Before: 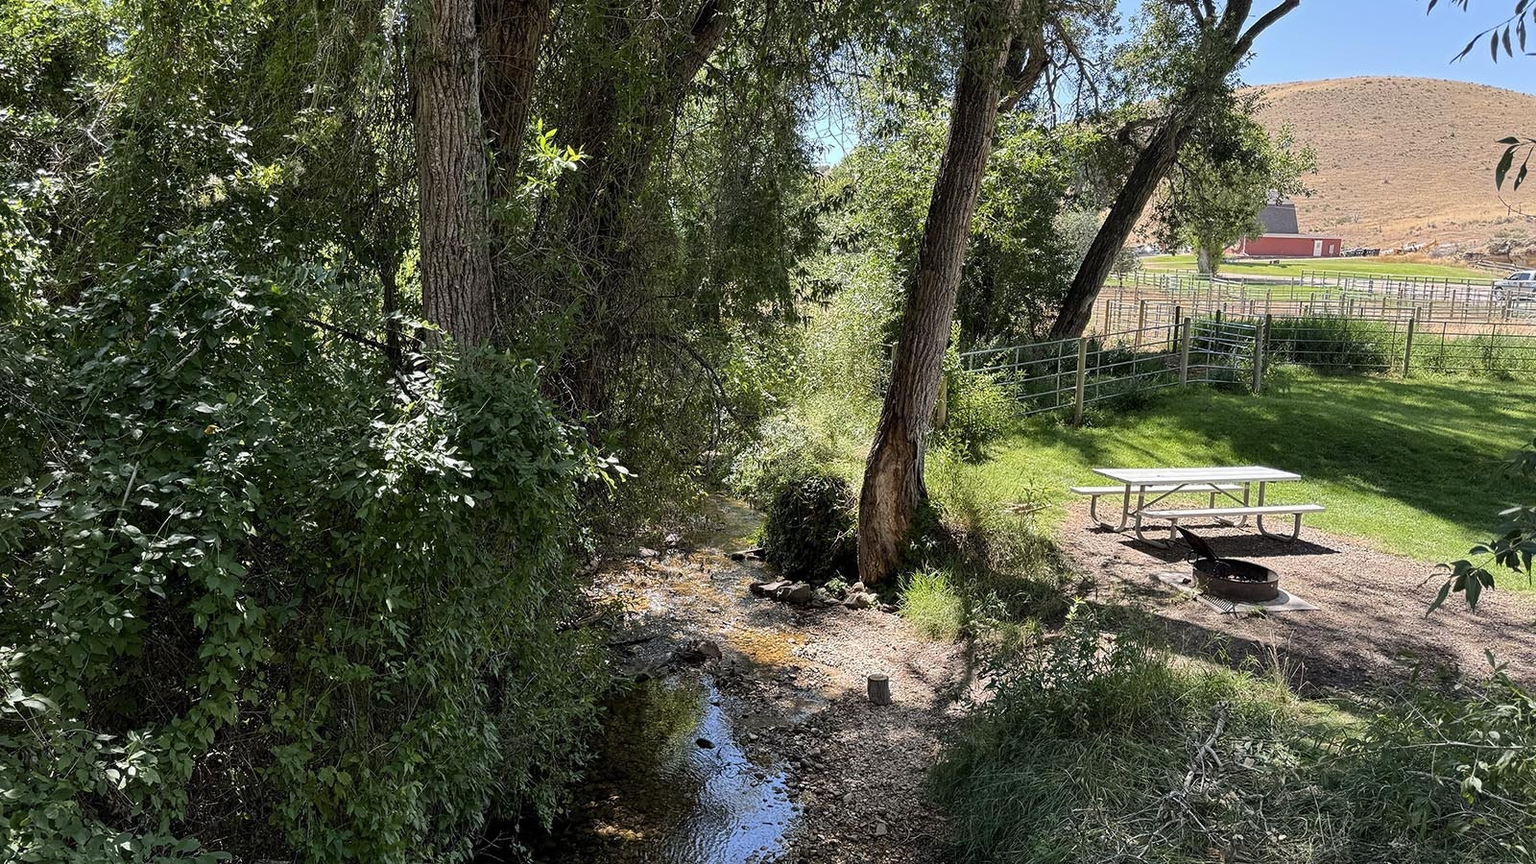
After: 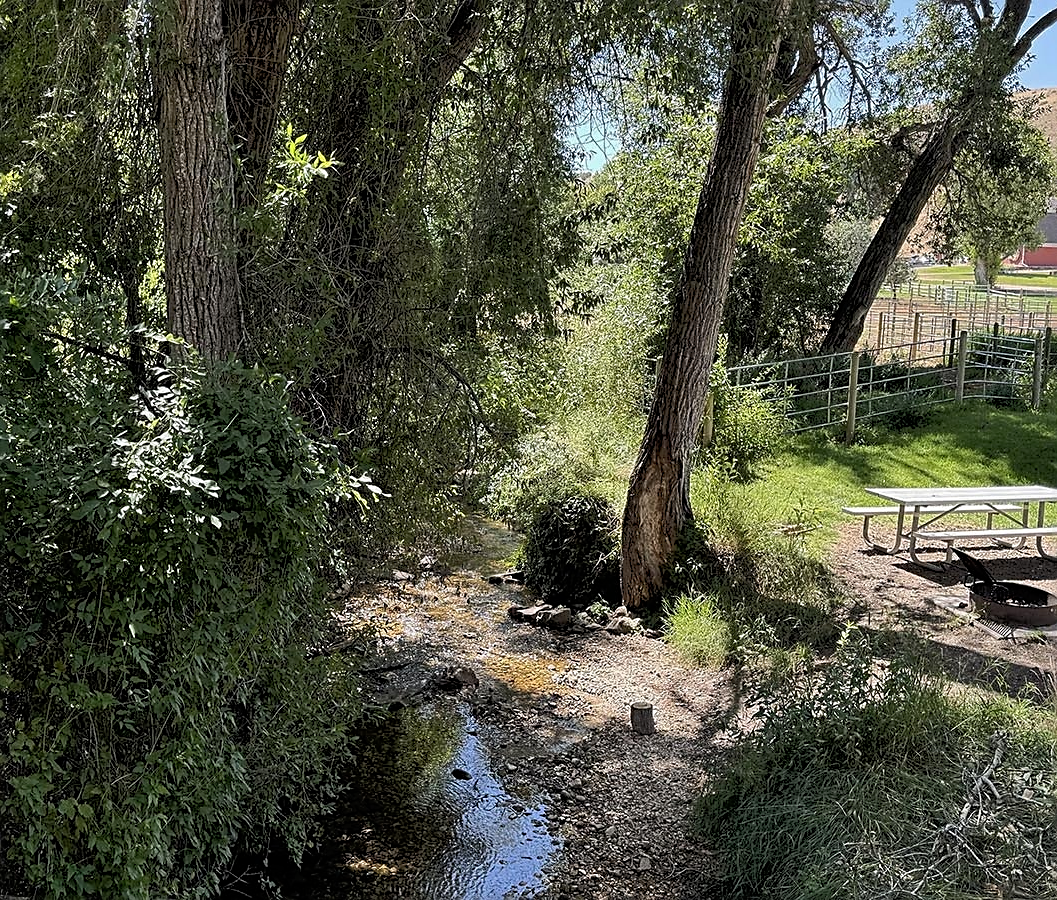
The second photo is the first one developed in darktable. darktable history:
tone equalizer: -8 EV -1.86 EV, -7 EV -1.19 EV, -6 EV -1.63 EV
sharpen: on, module defaults
exposure: exposure -0.044 EV, compensate exposure bias true, compensate highlight preservation false
crop: left 17.106%, right 16.822%
